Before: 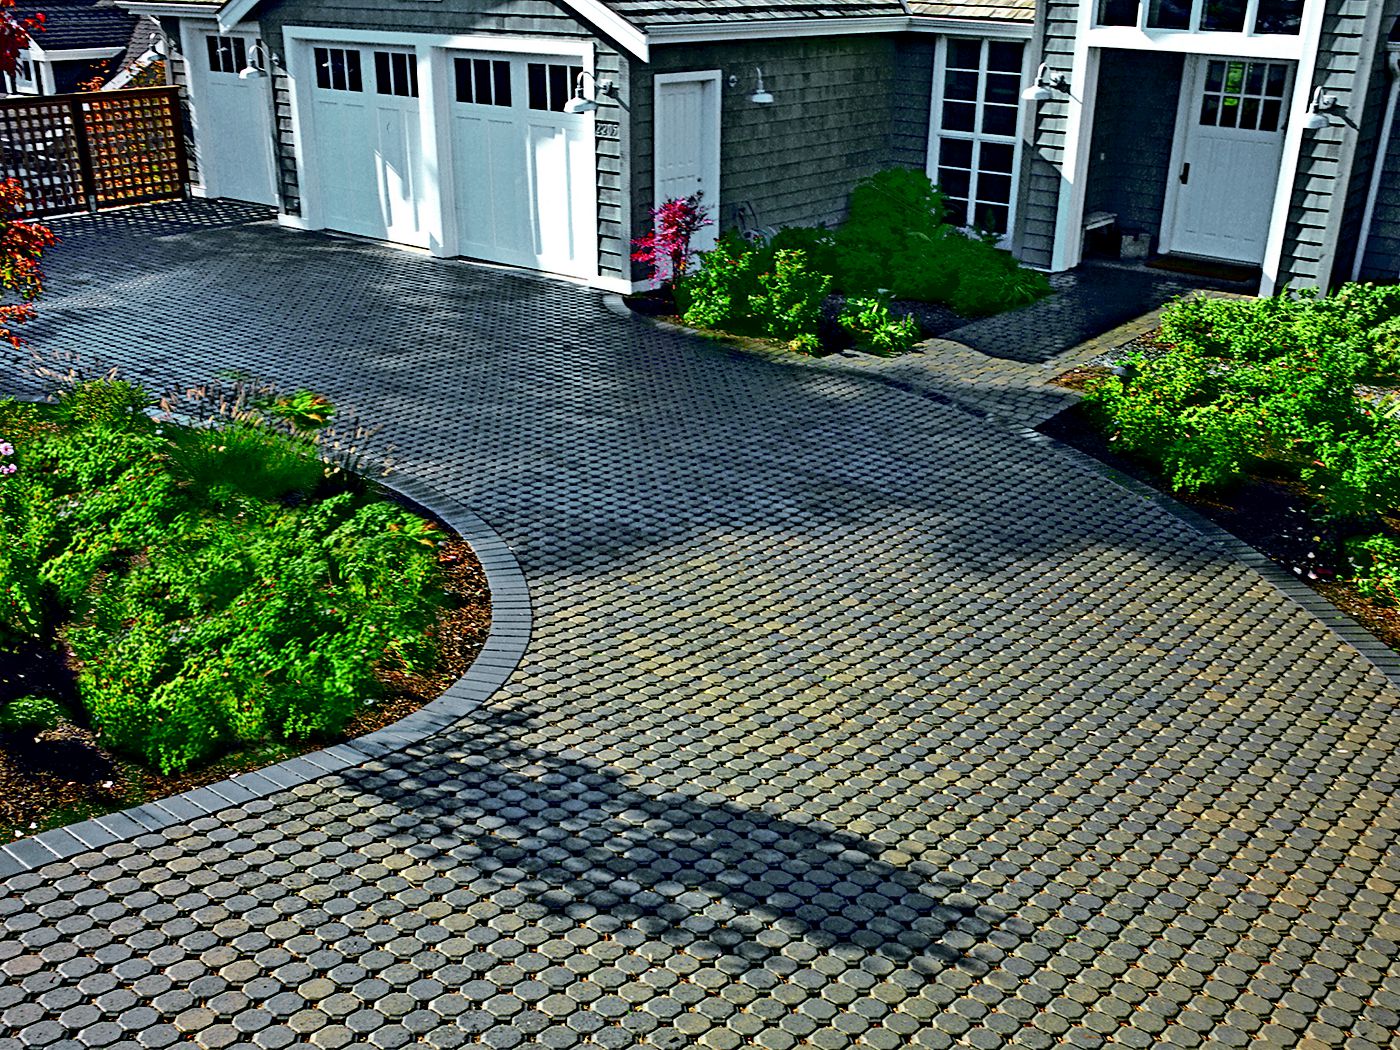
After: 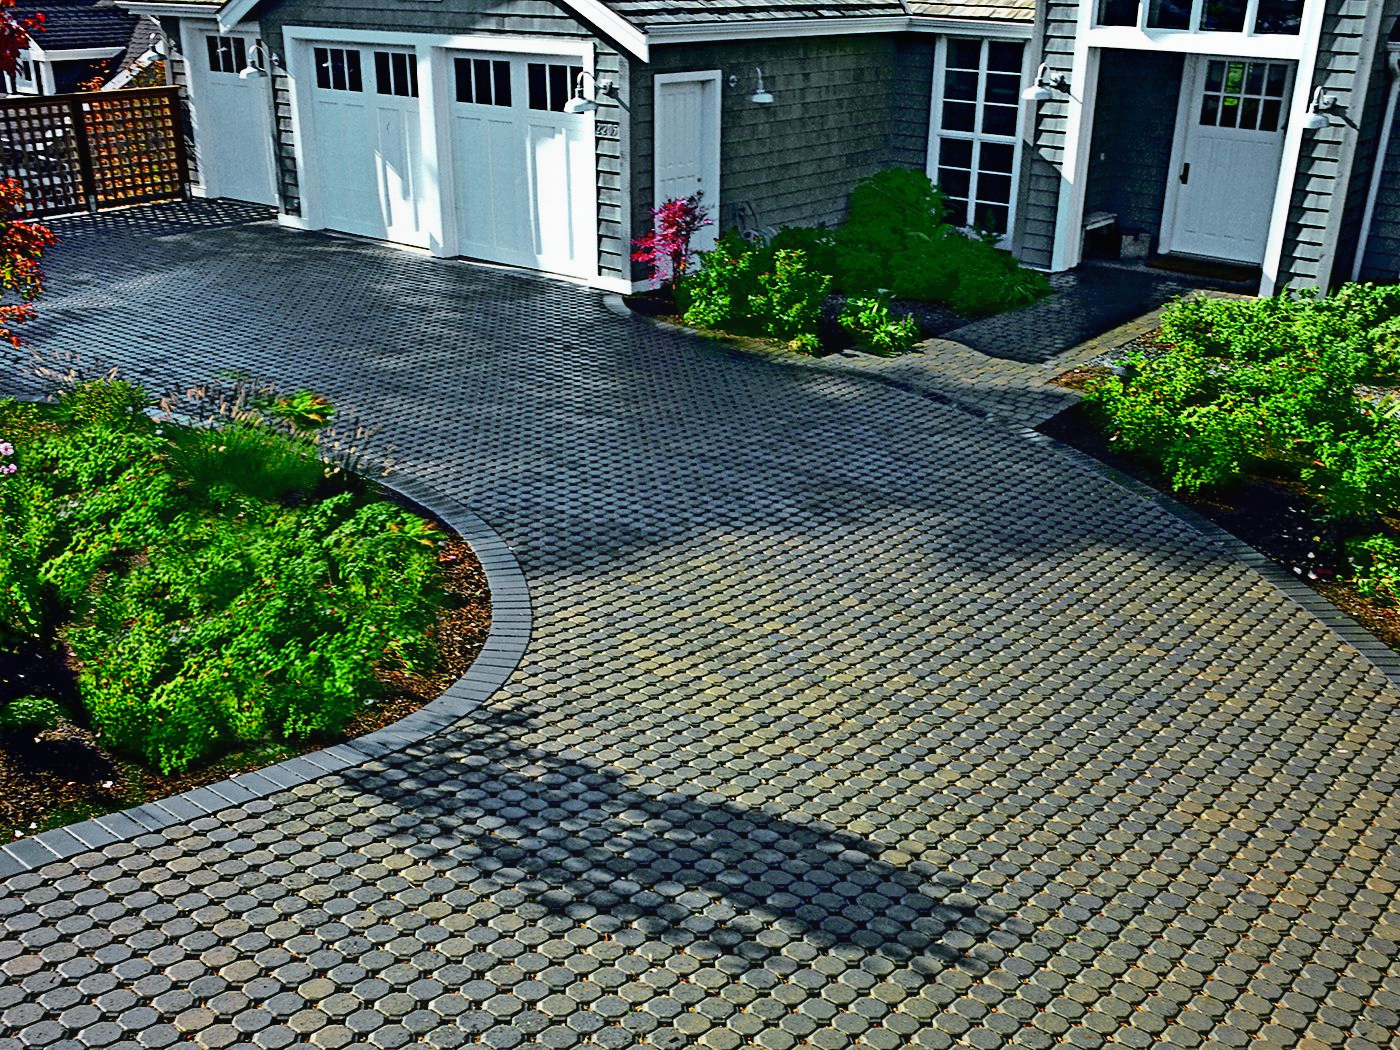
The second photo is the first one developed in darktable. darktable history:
contrast equalizer: y [[0.6 ×6], [0.55 ×6], [0 ×6], [0 ×6], [0 ×6]], mix -0.193
